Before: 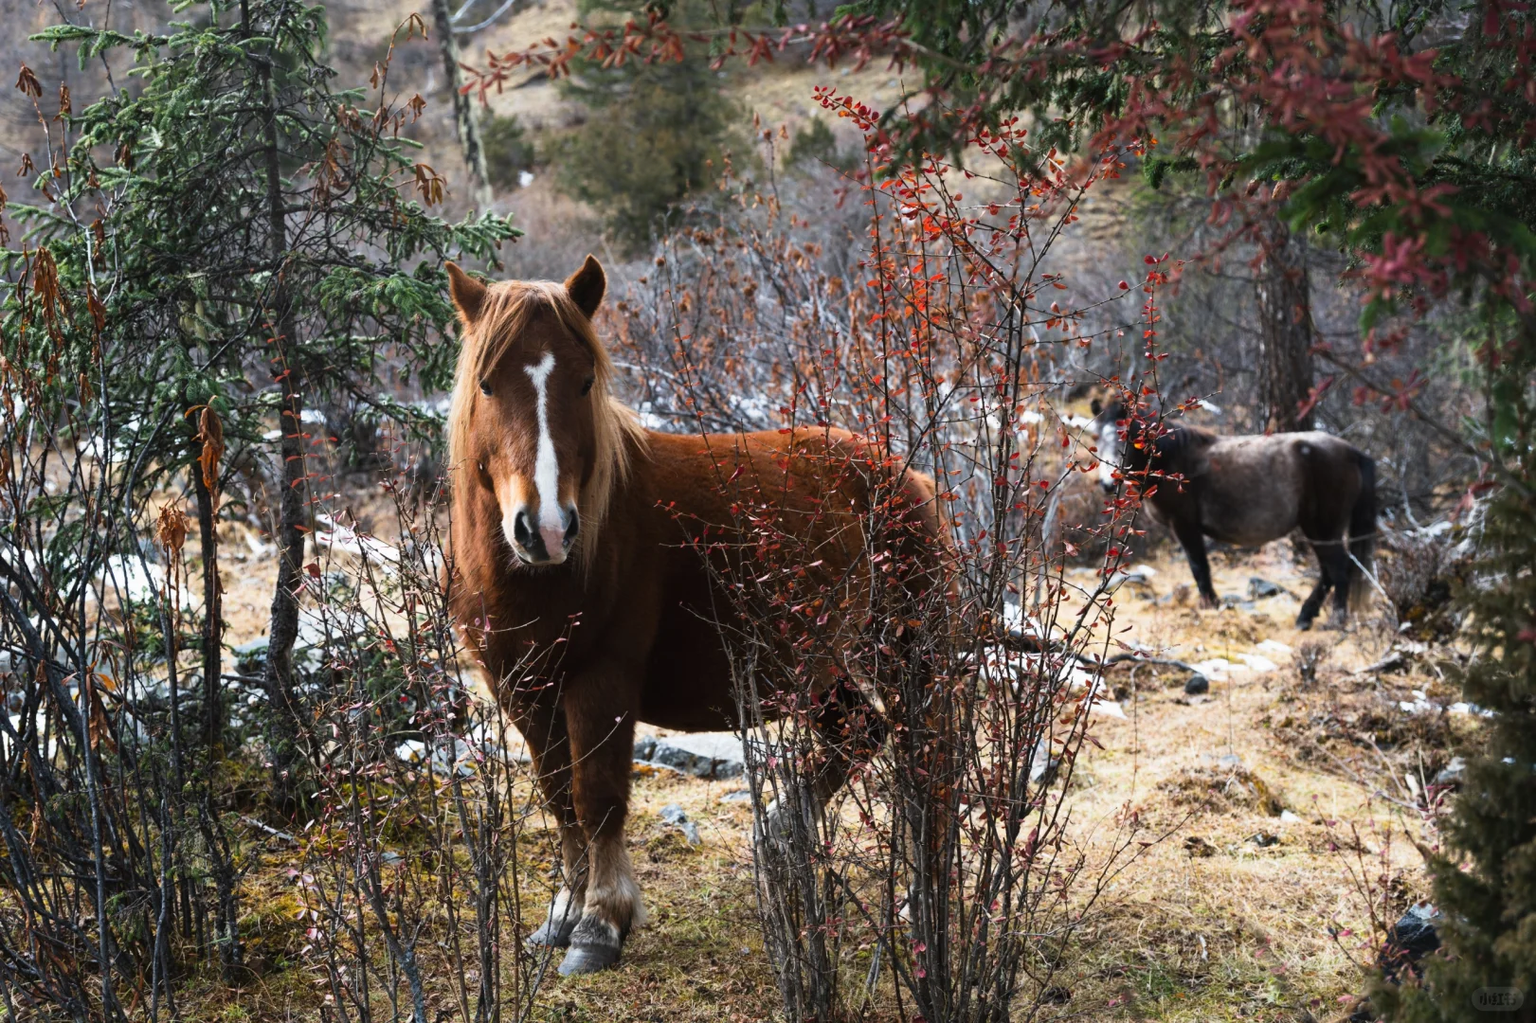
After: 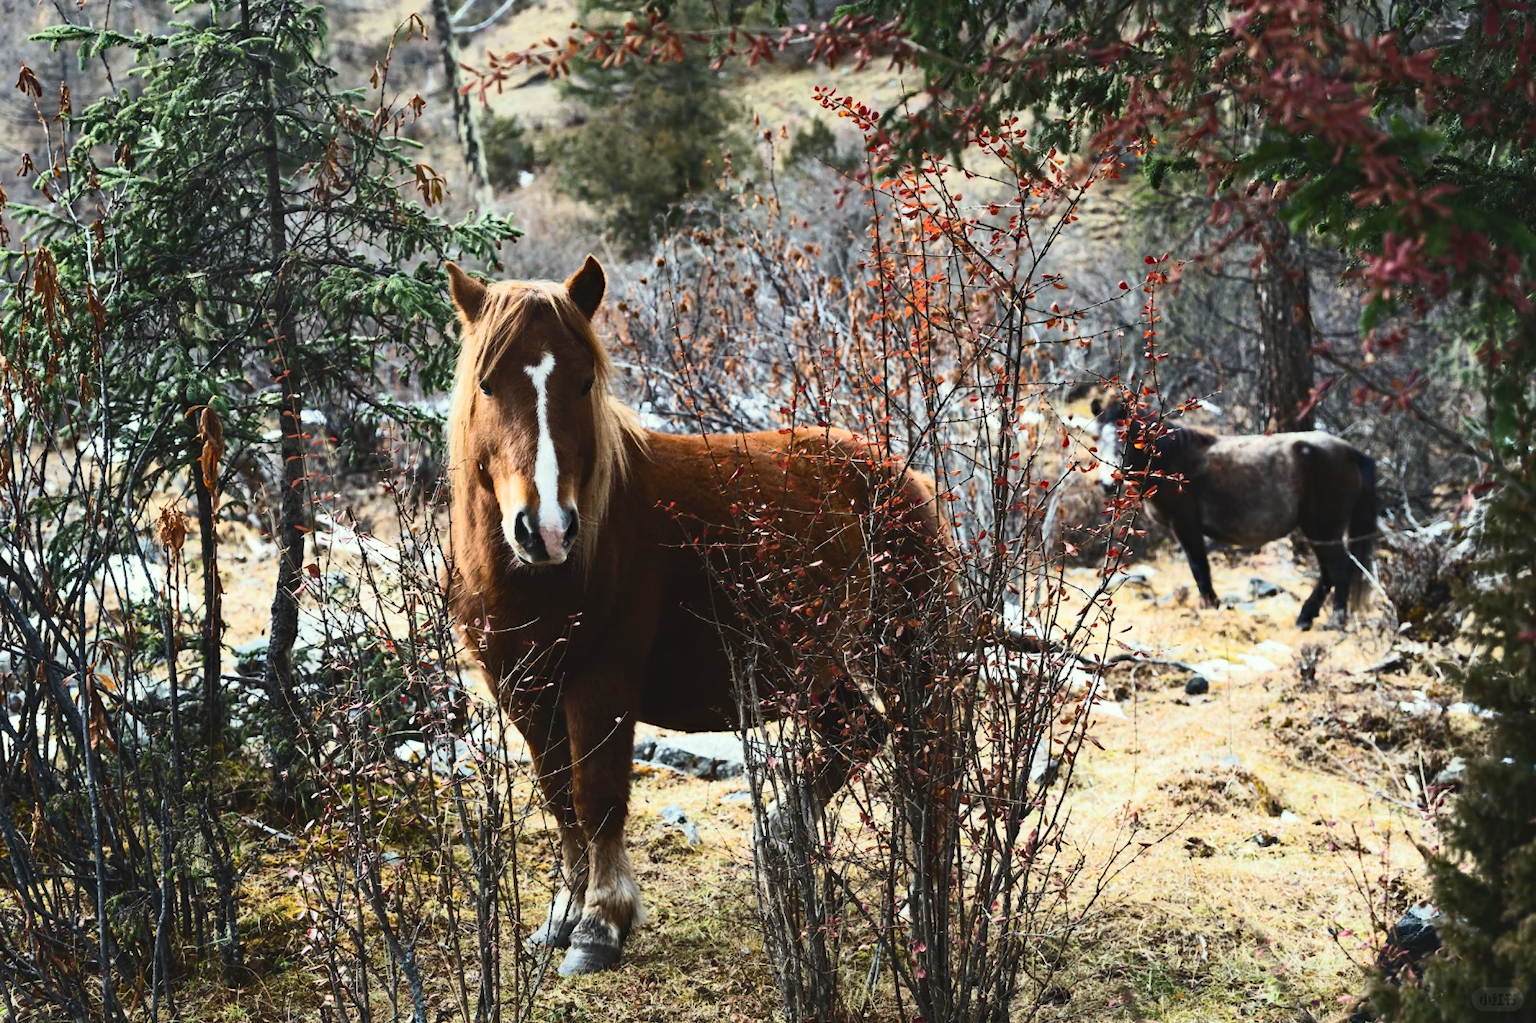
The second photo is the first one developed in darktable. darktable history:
haze removal: compatibility mode true, adaptive false
color correction: highlights a* -4.79, highlights b* 5.03, saturation 0.935
tone curve: curves: ch0 [(0, 0) (0.003, 0.045) (0.011, 0.054) (0.025, 0.069) (0.044, 0.083) (0.069, 0.101) (0.1, 0.119) (0.136, 0.146) (0.177, 0.177) (0.224, 0.221) (0.277, 0.277) (0.335, 0.362) (0.399, 0.452) (0.468, 0.571) (0.543, 0.666) (0.623, 0.758) (0.709, 0.853) (0.801, 0.896) (0.898, 0.945) (1, 1)], color space Lab, independent channels, preserve colors none
